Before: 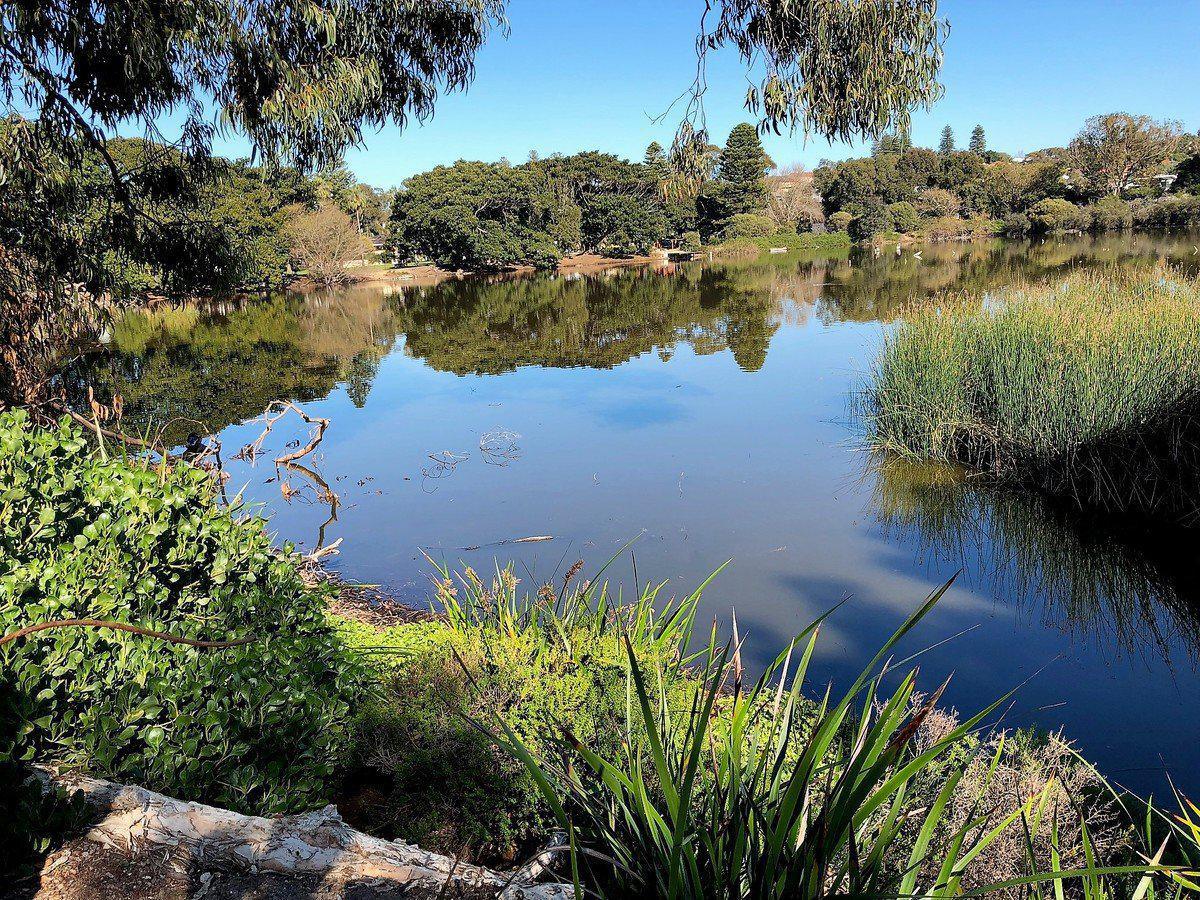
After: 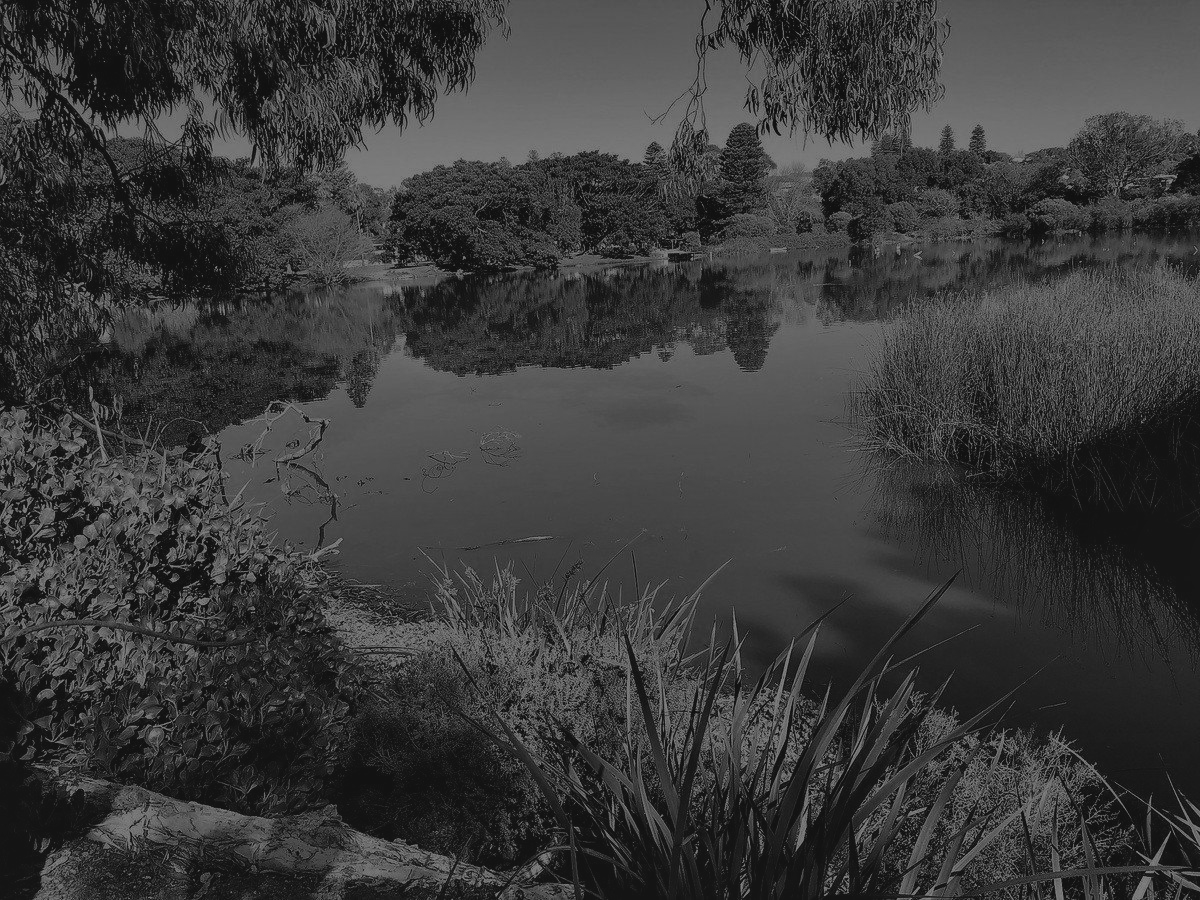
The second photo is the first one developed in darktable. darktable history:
velvia: on, module defaults
monochrome: on, module defaults
shadows and highlights: low approximation 0.01, soften with gaussian
colorize: hue 194.4°, saturation 29%, source mix 61.75%, lightness 3.98%, version 1
exposure: black level correction -0.028, compensate highlight preservation false
